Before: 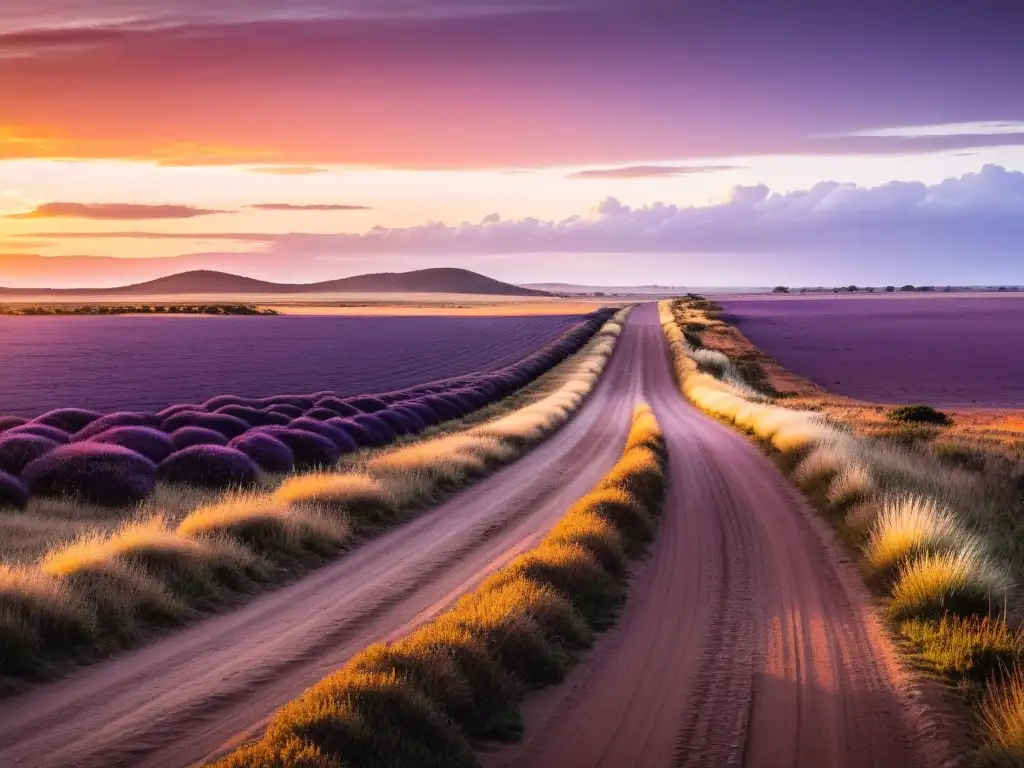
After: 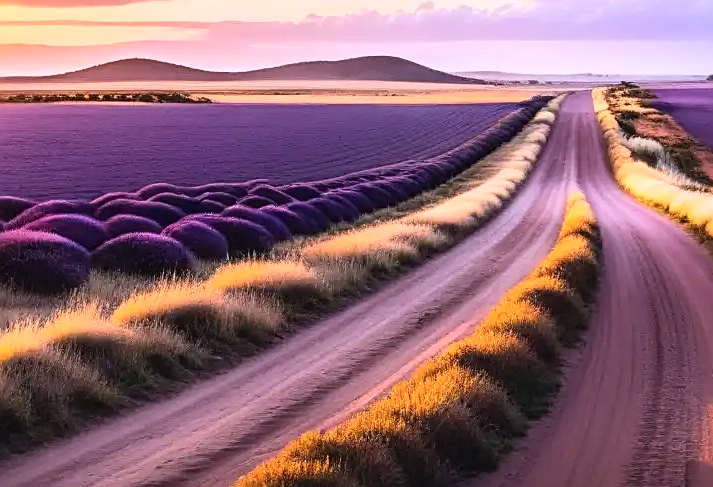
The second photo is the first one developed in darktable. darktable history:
sharpen: on, module defaults
crop: left 6.493%, top 27.691%, right 23.851%, bottom 8.776%
contrast brightness saturation: contrast 0.204, brightness 0.141, saturation 0.137
color calibration: illuminant as shot in camera, x 0.358, y 0.373, temperature 4628.91 K
